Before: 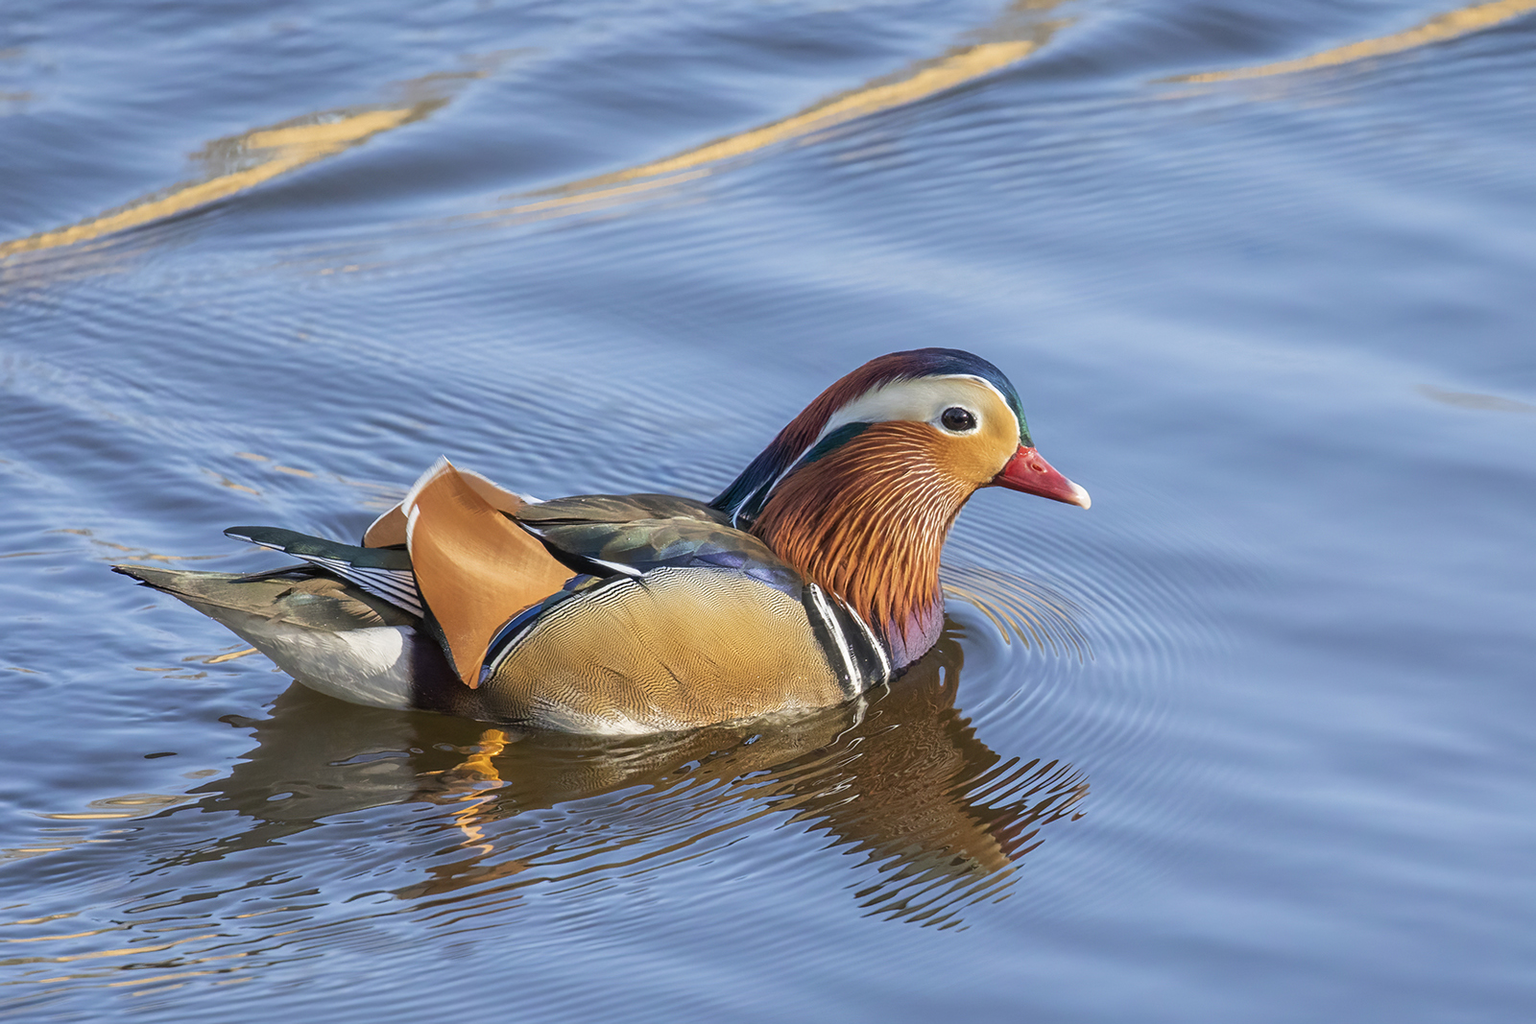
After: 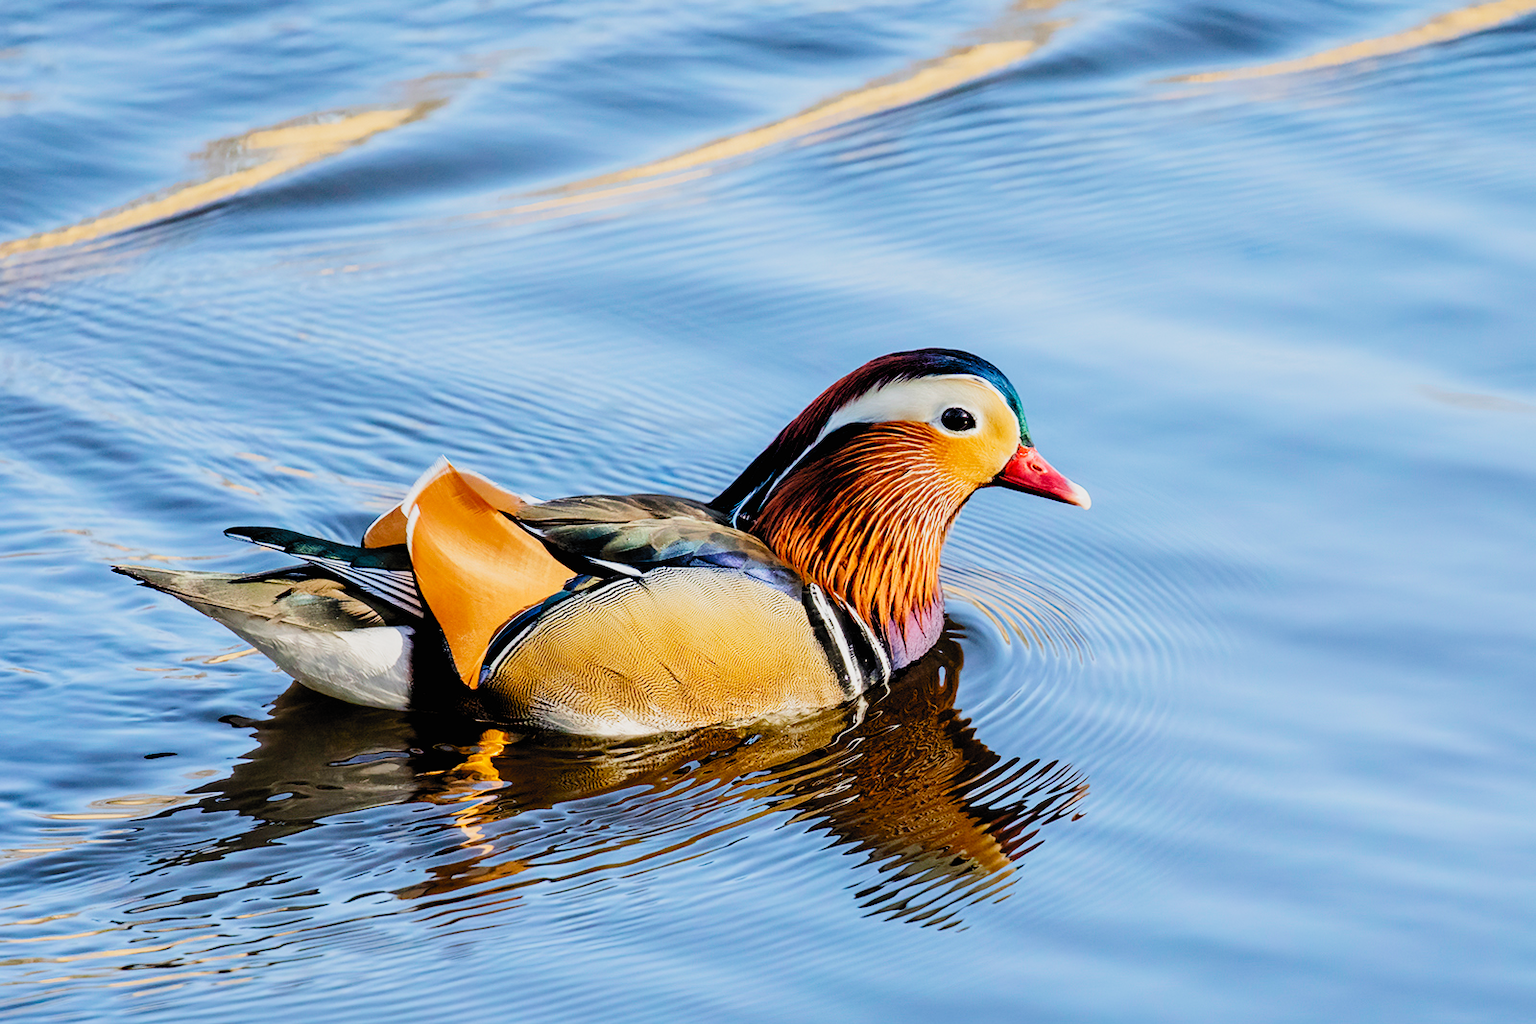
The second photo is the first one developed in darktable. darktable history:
contrast brightness saturation: contrast 0.2, brightness 0.16, saturation 0.22
filmic rgb: black relative exposure -2.85 EV, white relative exposure 4.56 EV, hardness 1.77, contrast 1.25, preserve chrominance no, color science v5 (2021)
